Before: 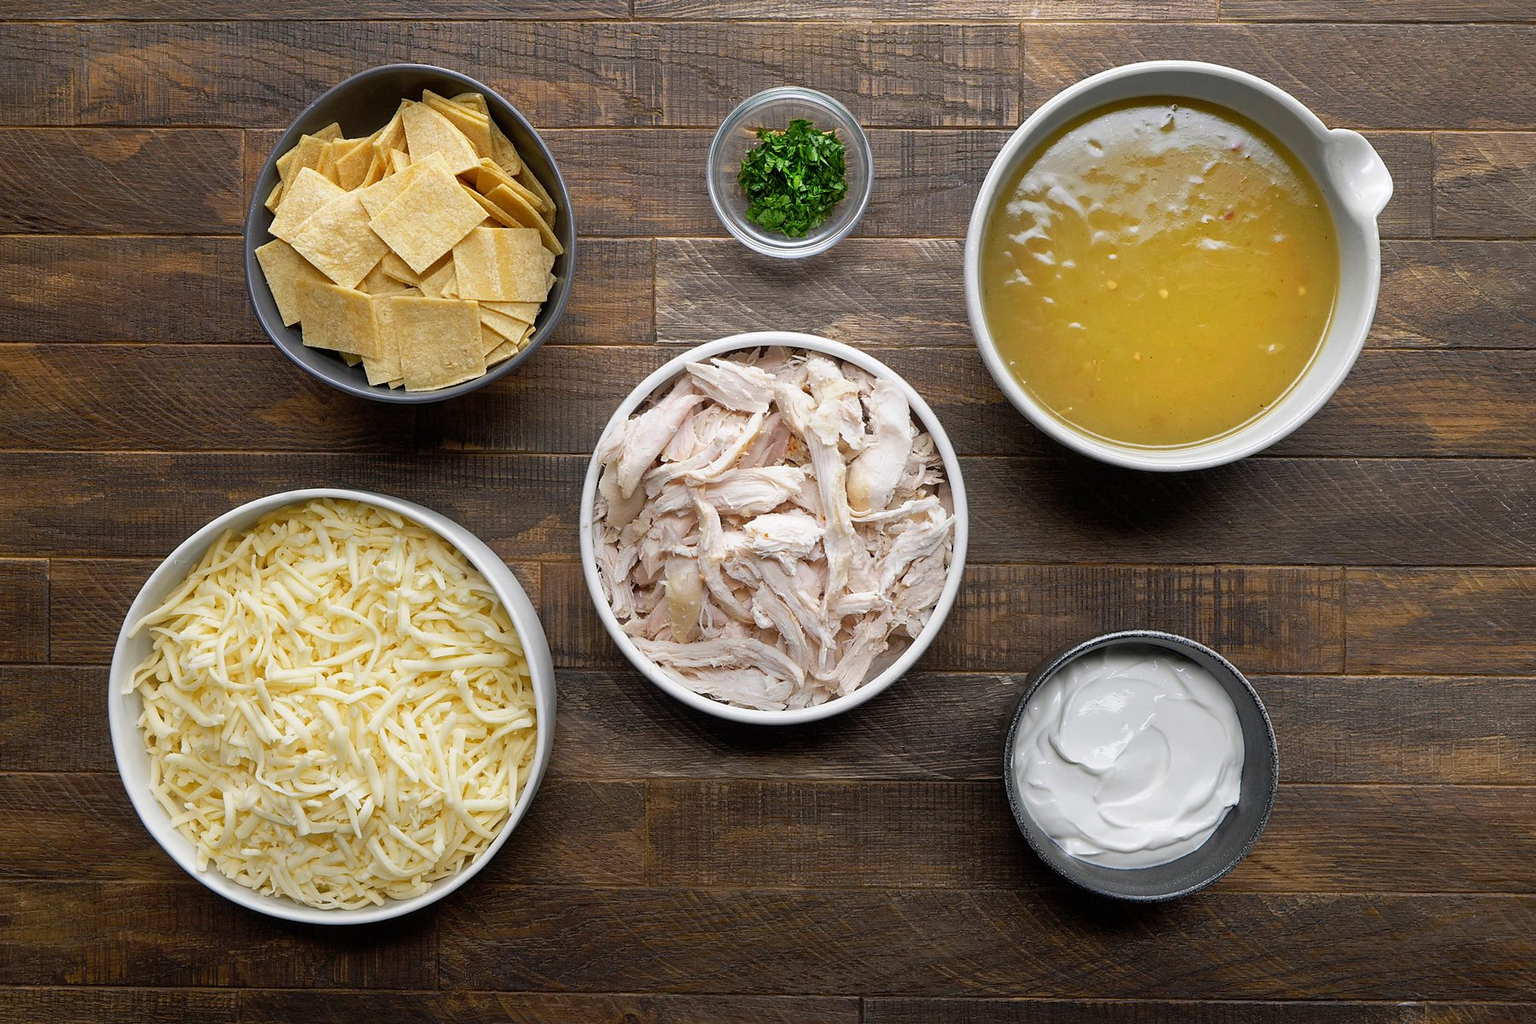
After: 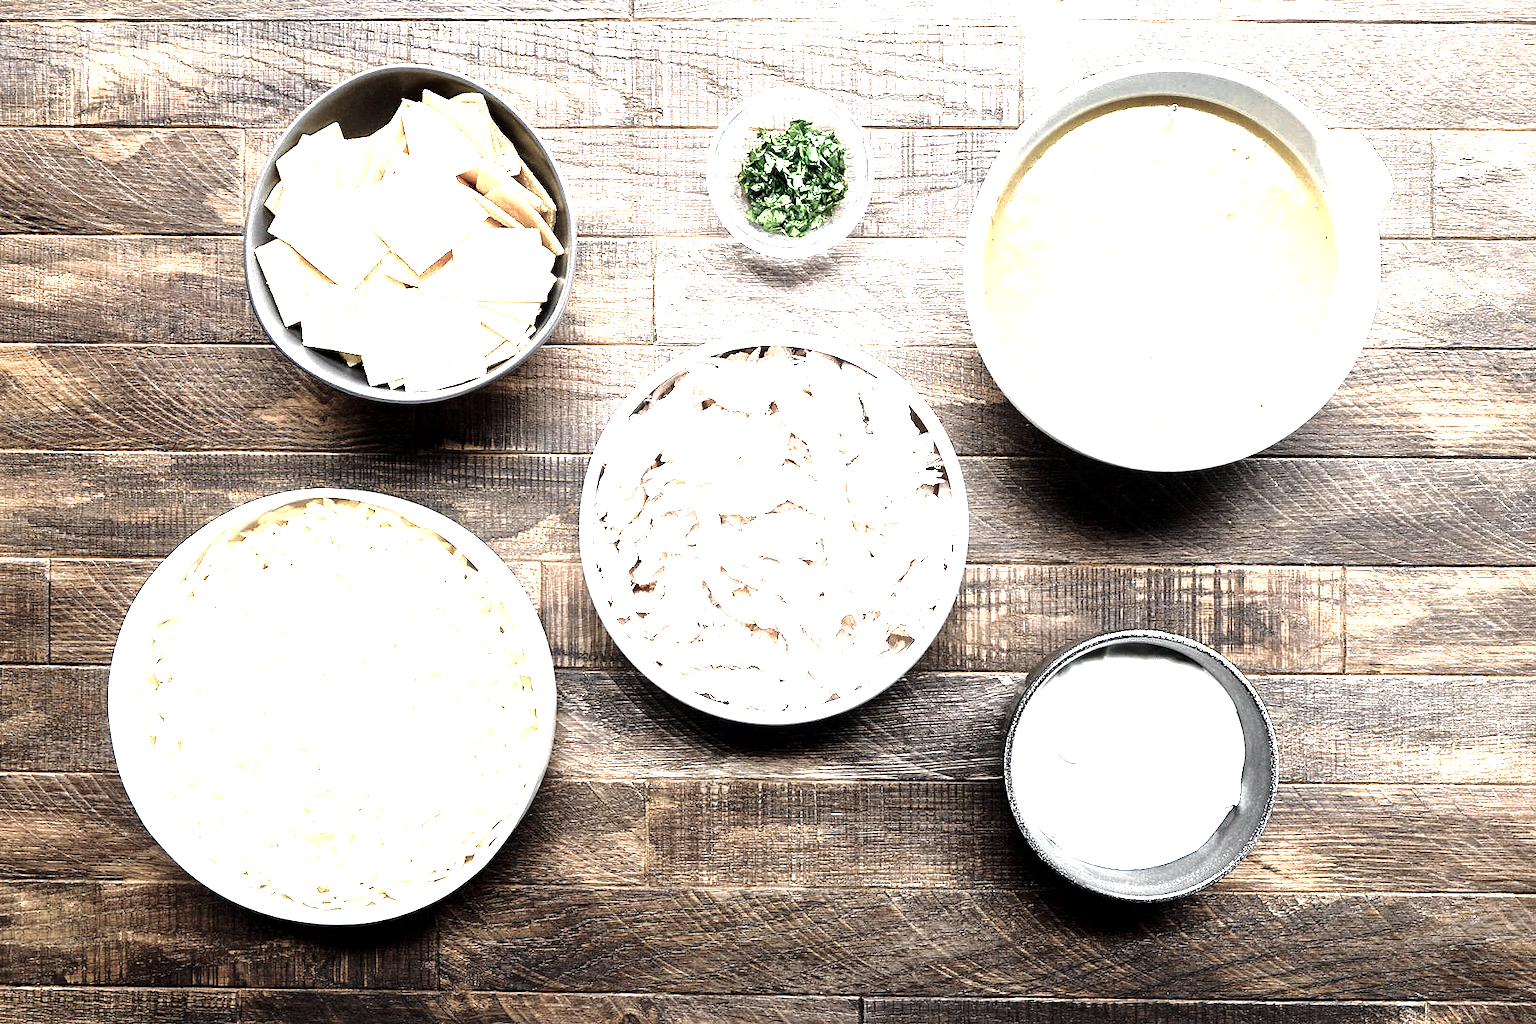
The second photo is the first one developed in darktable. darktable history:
tone curve: curves: ch0 [(0, 0) (0.051, 0.03) (0.096, 0.071) (0.243, 0.246) (0.461, 0.515) (0.605, 0.692) (0.761, 0.85) (0.881, 0.933) (1, 0.984)]; ch1 [(0, 0) (0.1, 0.038) (0.318, 0.243) (0.431, 0.384) (0.488, 0.475) (0.499, 0.499) (0.534, 0.546) (0.567, 0.592) (0.601, 0.632) (0.734, 0.809) (1, 1)]; ch2 [(0, 0) (0.297, 0.257) (0.414, 0.379) (0.453, 0.45) (0.479, 0.483) (0.504, 0.499) (0.52, 0.519) (0.541, 0.554) (0.614, 0.652) (0.817, 0.874) (1, 1)], color space Lab, independent channels, preserve colors none
base curve: curves: ch0 [(0, 0) (0.018, 0.026) (0.143, 0.37) (0.33, 0.731) (0.458, 0.853) (0.735, 0.965) (0.905, 0.986) (1, 1)], preserve colors none
local contrast: mode bilateral grid, contrast 20, coarseness 50, detail 141%, midtone range 0.2
levels: levels [0, 0.352, 0.703]
color correction: highlights b* -0.06, saturation 0.323
